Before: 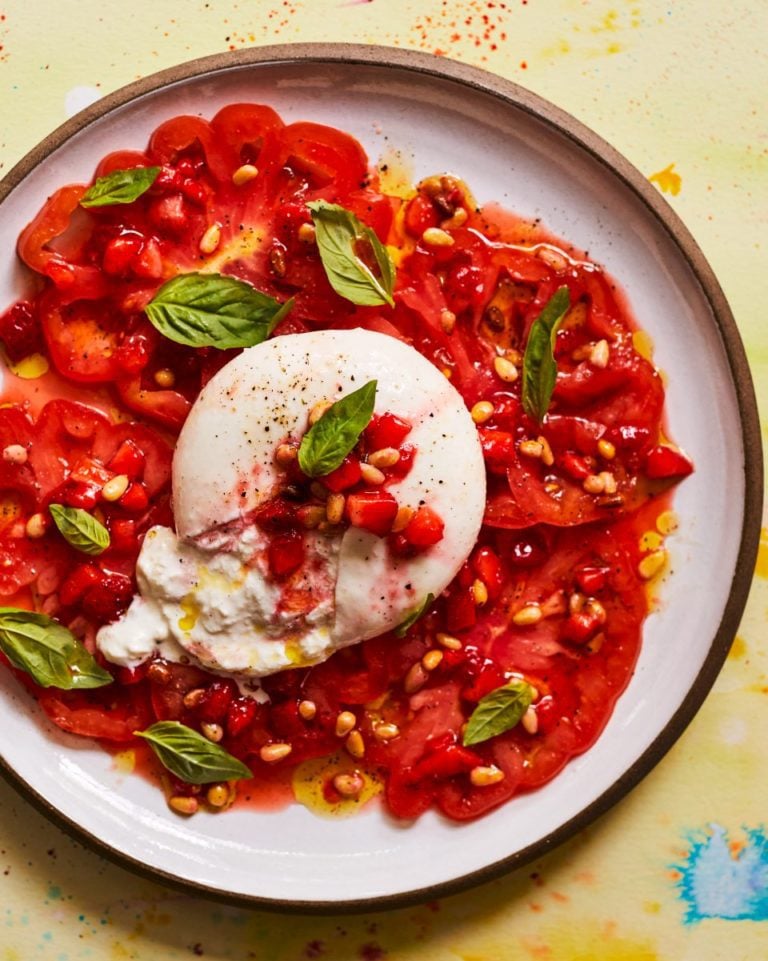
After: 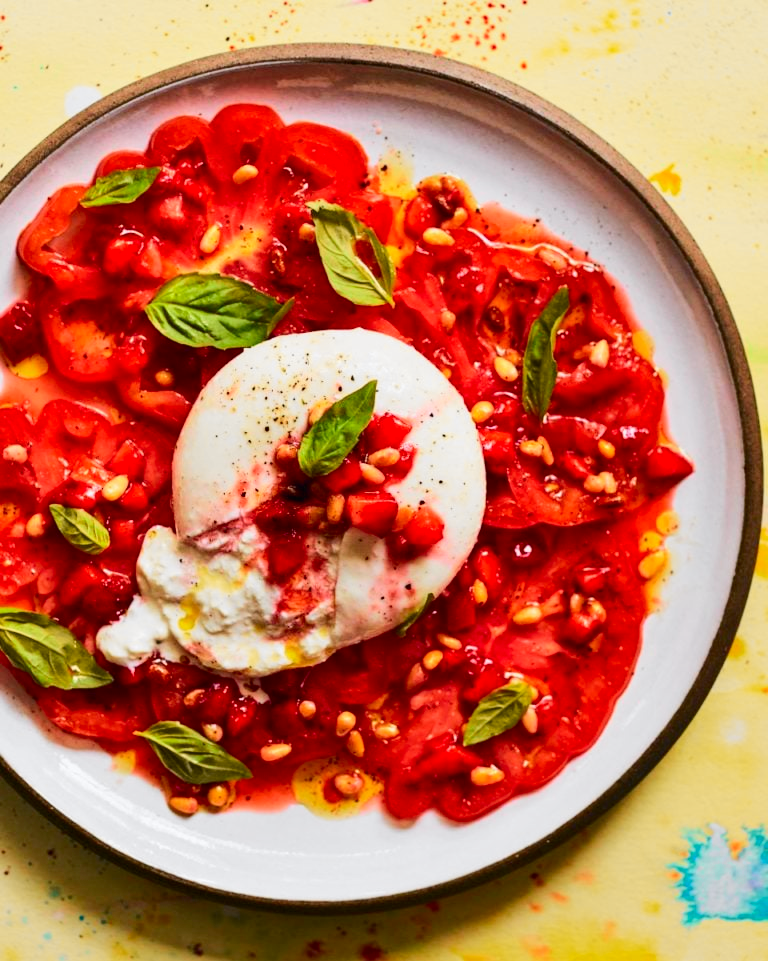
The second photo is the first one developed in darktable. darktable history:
tone curve: curves: ch0 [(0, 0) (0.071, 0.047) (0.266, 0.26) (0.483, 0.554) (0.753, 0.811) (1, 0.983)]; ch1 [(0, 0) (0.346, 0.307) (0.408, 0.369) (0.463, 0.443) (0.482, 0.493) (0.502, 0.5) (0.517, 0.502) (0.55, 0.548) (0.597, 0.624) (0.651, 0.698) (1, 1)]; ch2 [(0, 0) (0.346, 0.34) (0.434, 0.46) (0.485, 0.494) (0.5, 0.494) (0.517, 0.506) (0.535, 0.529) (0.583, 0.611) (0.625, 0.666) (1, 1)], color space Lab, independent channels, preserve colors none
